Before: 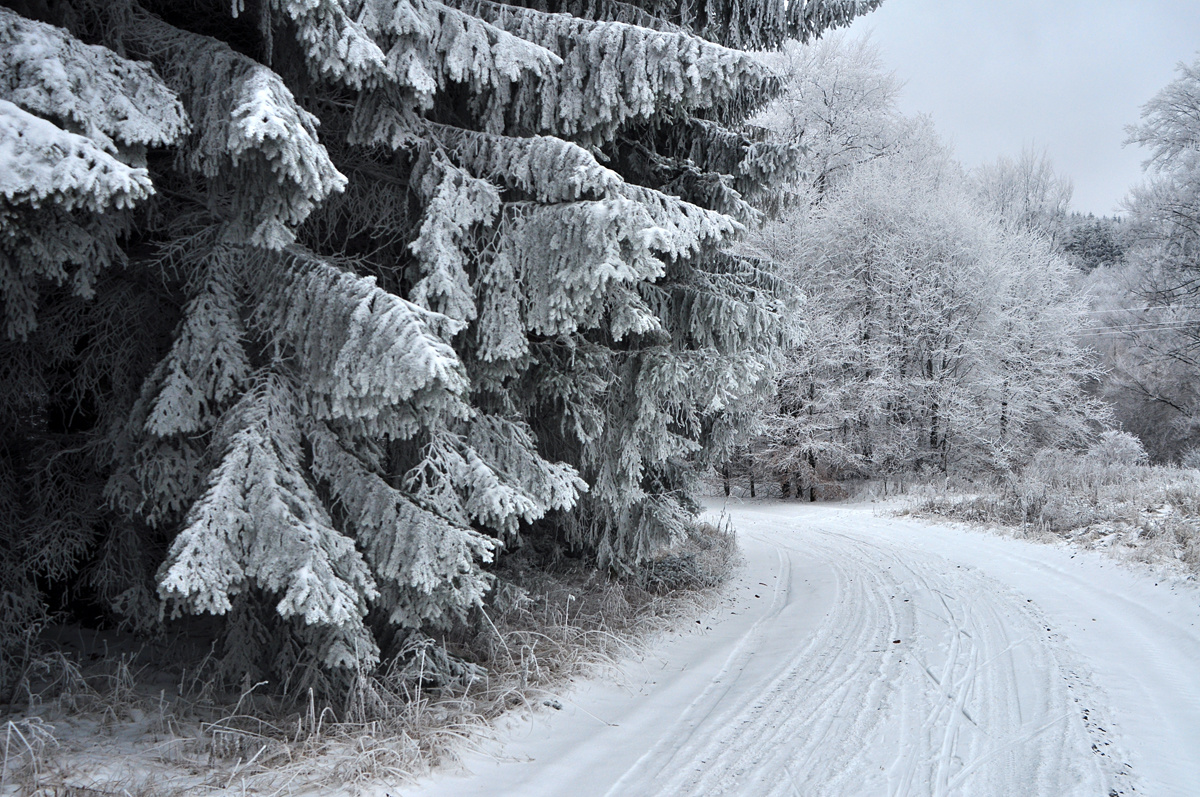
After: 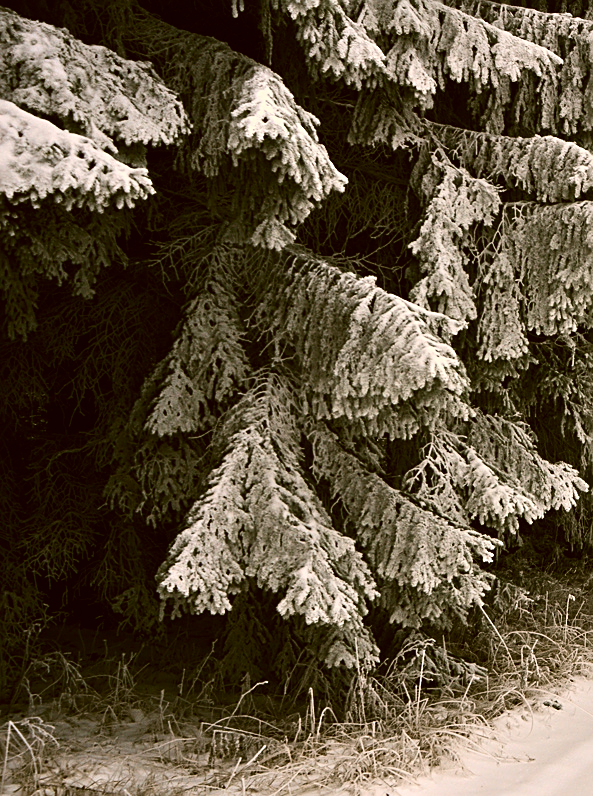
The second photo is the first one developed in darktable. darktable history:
color correction: highlights a* 8.77, highlights b* 15.4, shadows a* -0.492, shadows b* 26.47
contrast brightness saturation: contrast 0.199, brightness -0.109, saturation 0.101
crop and rotate: left 0.025%, top 0%, right 50.544%
sharpen: on, module defaults
